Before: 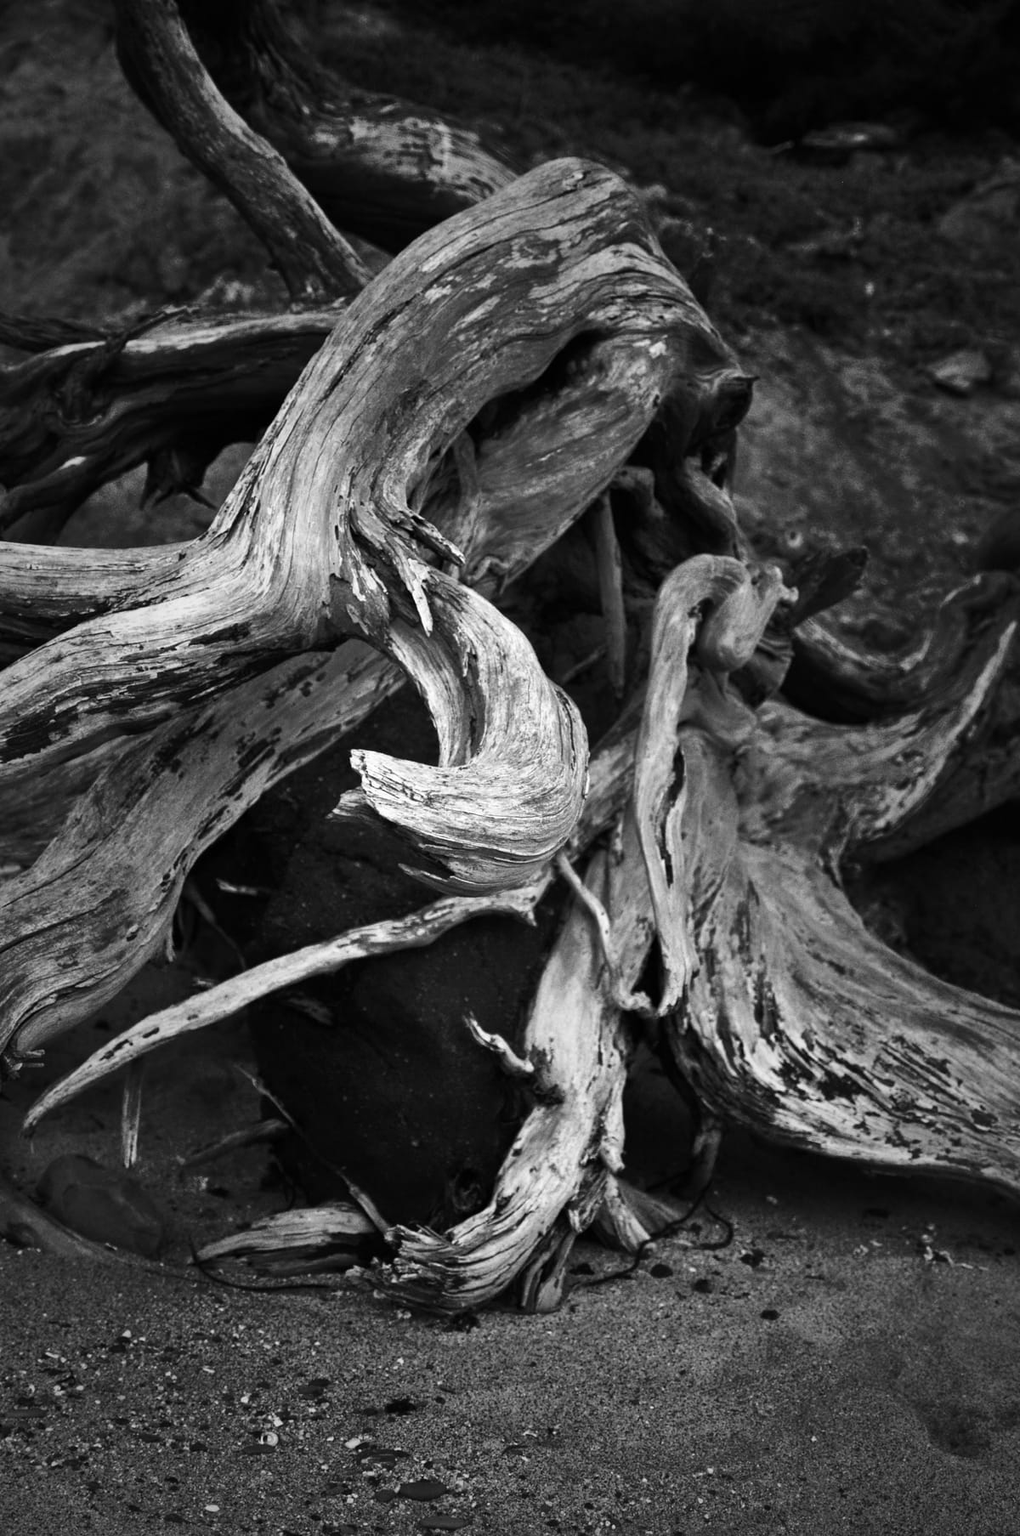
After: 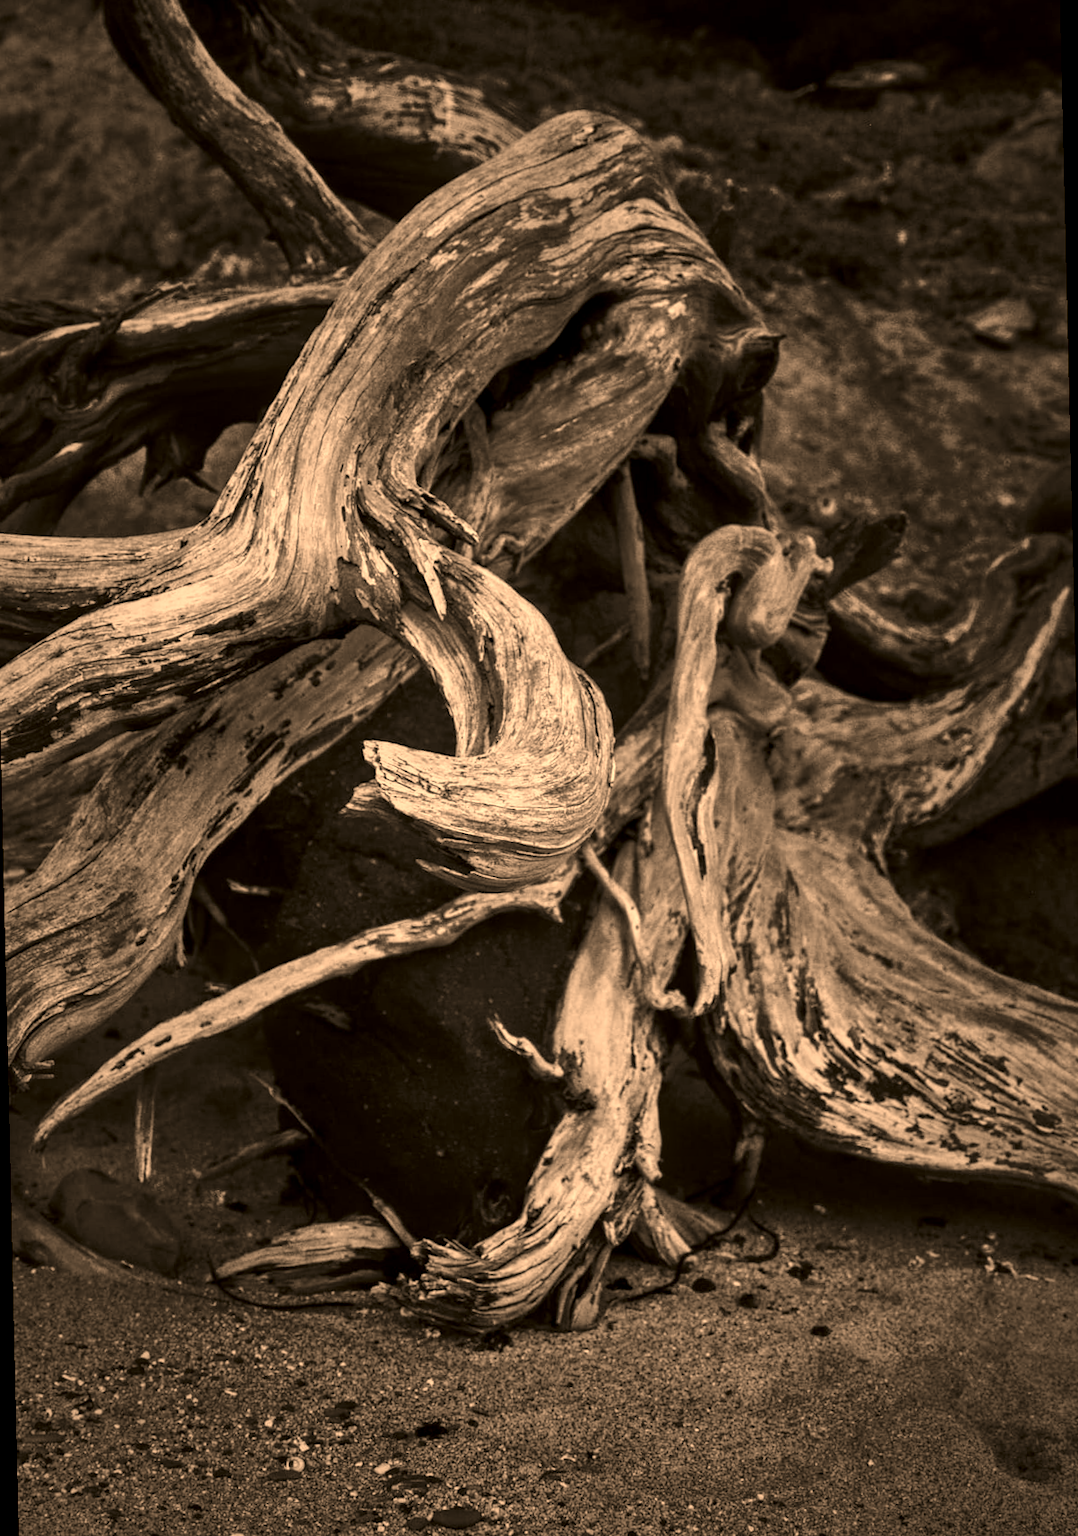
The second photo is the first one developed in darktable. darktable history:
local contrast: on, module defaults
rotate and perspective: rotation -1.32°, lens shift (horizontal) -0.031, crop left 0.015, crop right 0.985, crop top 0.047, crop bottom 0.982
color correction: highlights a* 17.94, highlights b* 35.39, shadows a* 1.48, shadows b* 6.42, saturation 1.01
